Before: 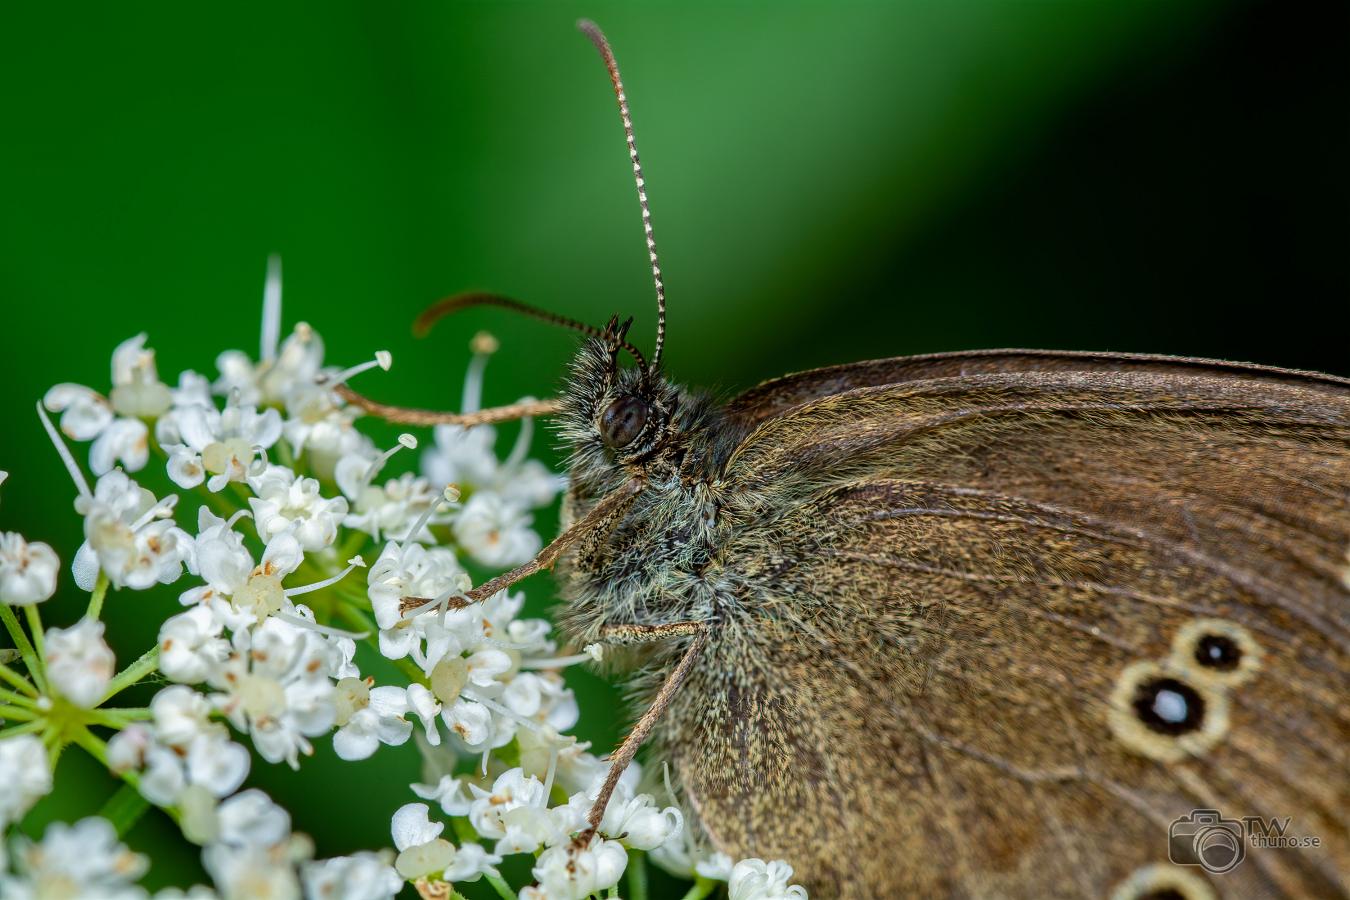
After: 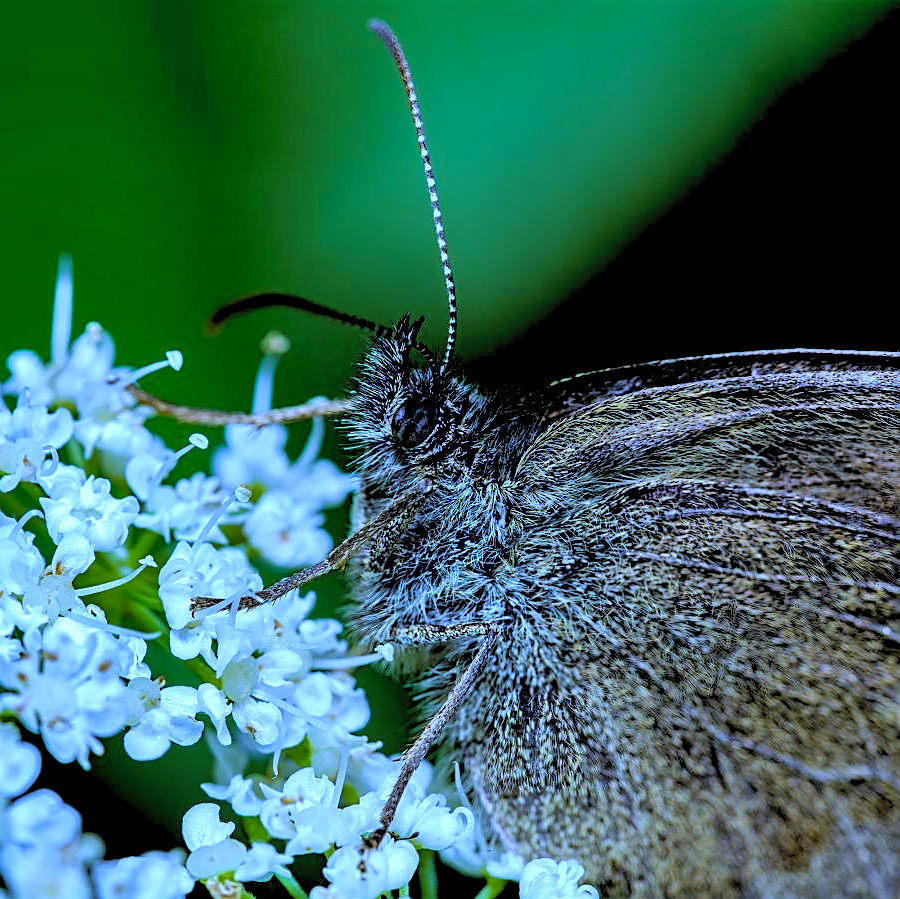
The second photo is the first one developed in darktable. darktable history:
sharpen: on, module defaults
crop and rotate: left 15.546%, right 17.787%
contrast brightness saturation: brightness 0.09, saturation 0.19
white balance: red 0.766, blue 1.537
velvia: on, module defaults
rgb levels: levels [[0.034, 0.472, 0.904], [0, 0.5, 1], [0, 0.5, 1]]
shadows and highlights: low approximation 0.01, soften with gaussian
